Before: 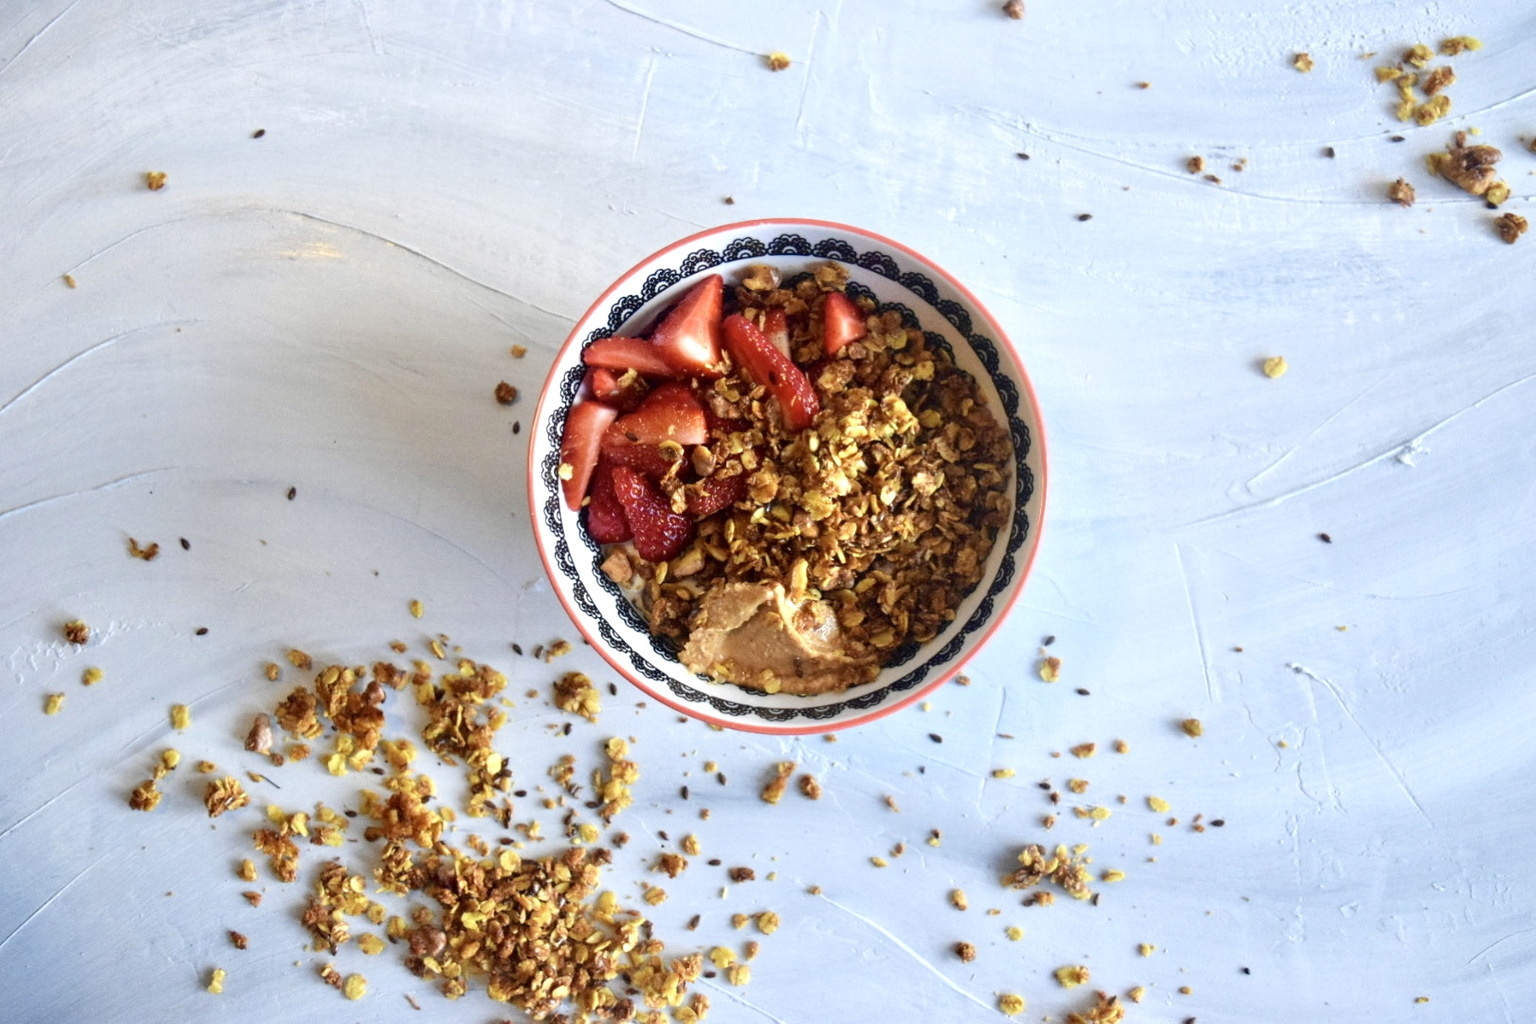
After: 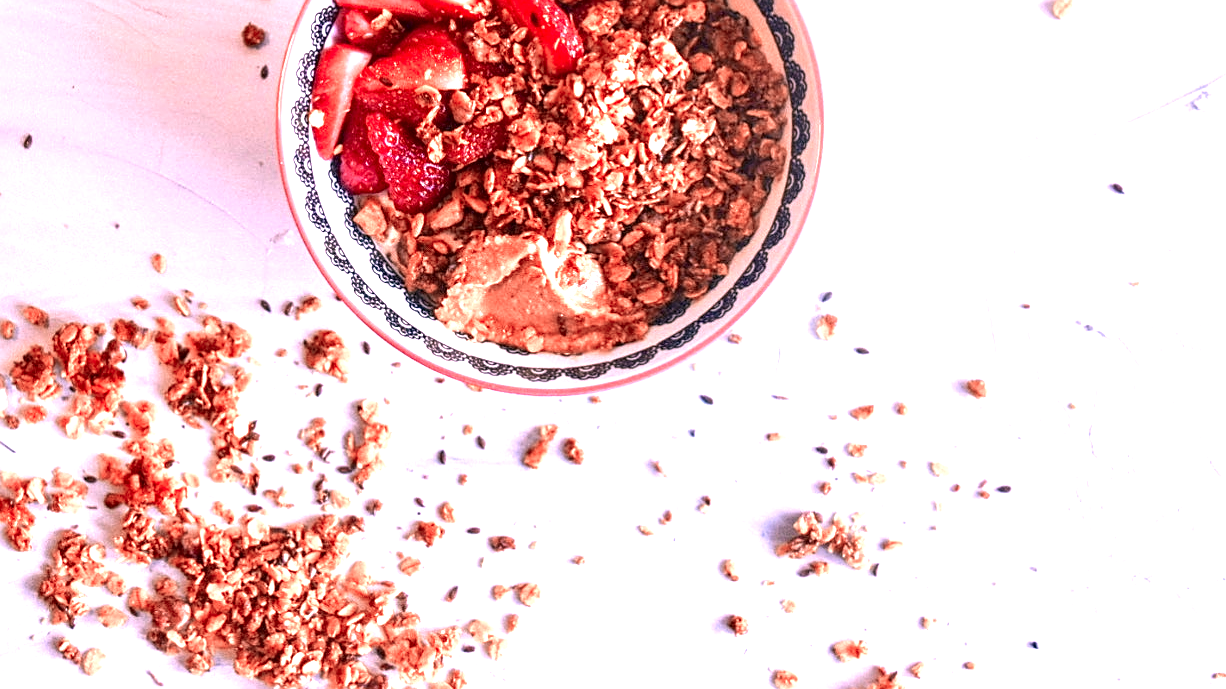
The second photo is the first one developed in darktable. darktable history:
local contrast: detail 130%
color zones: curves: ch2 [(0, 0.5) (0.084, 0.497) (0.323, 0.335) (0.4, 0.497) (1, 0.5)], process mode strong
sharpen: on, module defaults
crop and rotate: left 17.299%, top 35.115%, right 7.015%, bottom 1.024%
white balance: red 1.188, blue 1.11
exposure: black level correction 0.001, exposure 0.5 EV, compensate exposure bias true, compensate highlight preservation false
